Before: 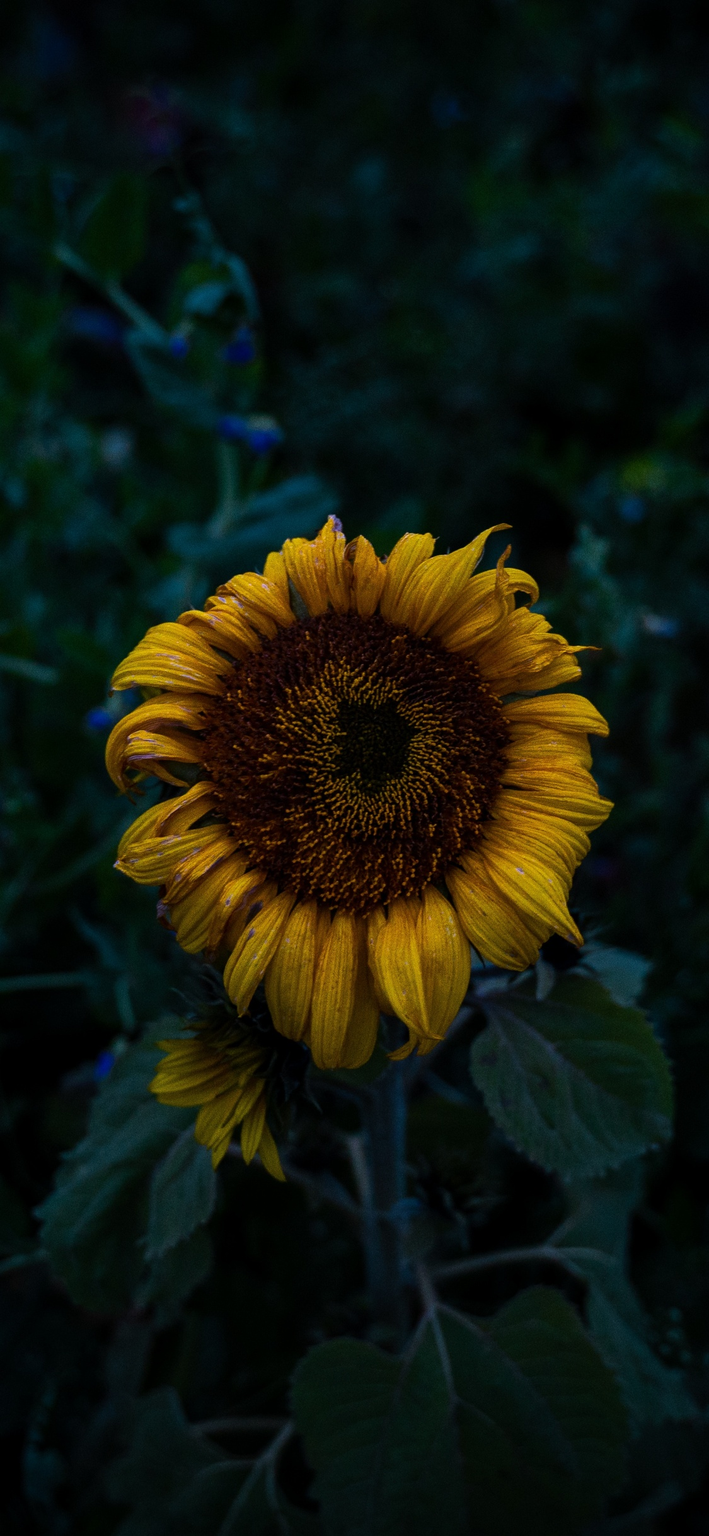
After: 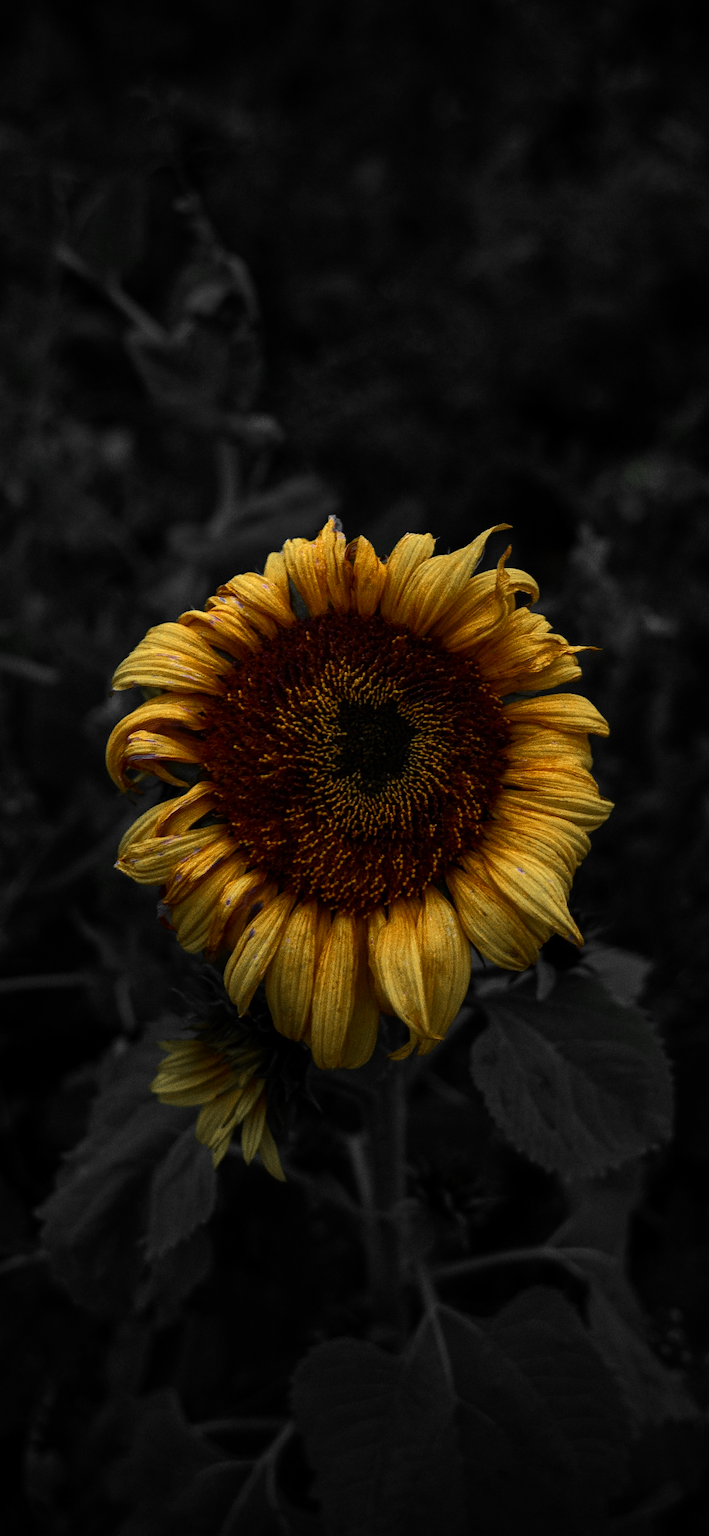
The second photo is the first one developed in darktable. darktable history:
color zones: curves: ch0 [(0, 0.447) (0.184, 0.543) (0.323, 0.476) (0.429, 0.445) (0.571, 0.443) (0.714, 0.451) (0.857, 0.452) (1, 0.447)]; ch1 [(0, 0.464) (0.176, 0.46) (0.287, 0.177) (0.429, 0.002) (0.571, 0) (0.714, 0) (0.857, 0) (1, 0.464)]
contrast brightness saturation: contrast 0.164, saturation 0.313
